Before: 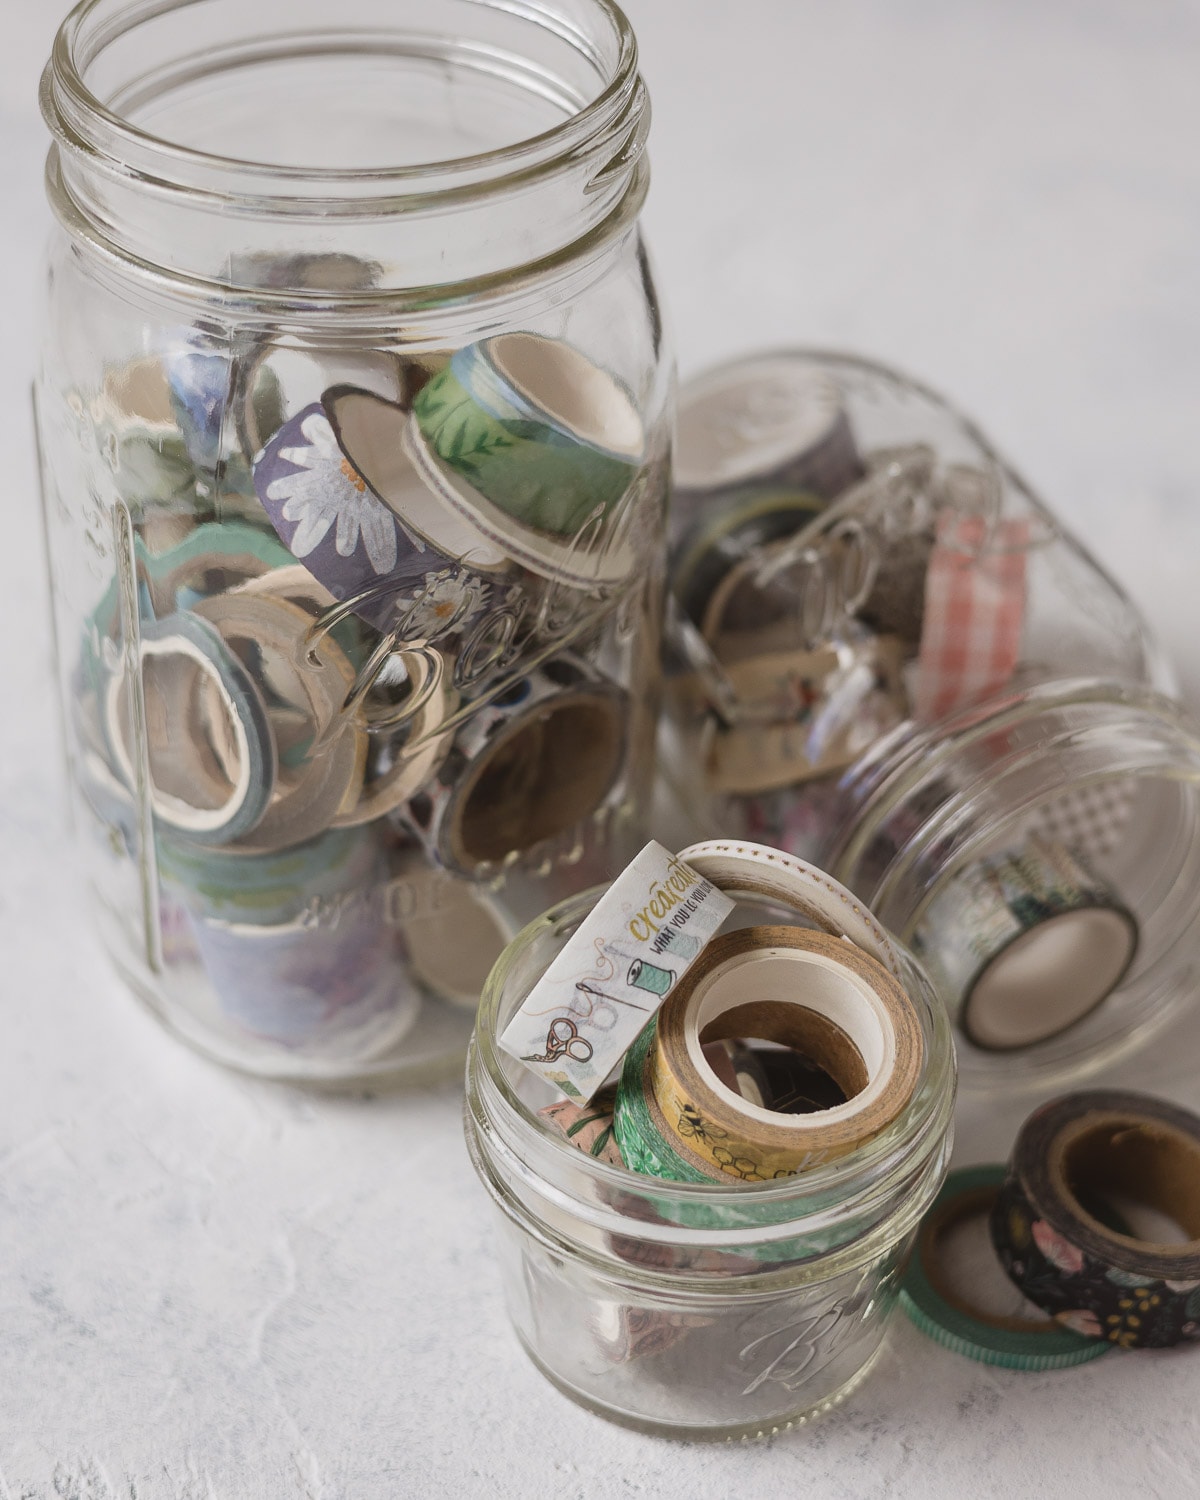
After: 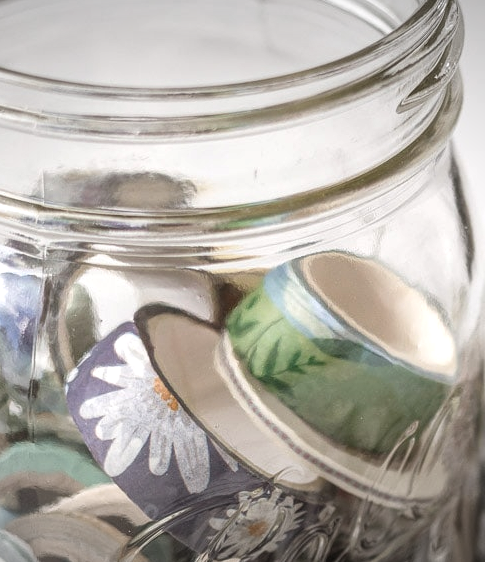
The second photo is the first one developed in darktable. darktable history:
exposure: exposure 0.658 EV, compensate highlight preservation false
local contrast: on, module defaults
contrast brightness saturation: contrast 0.013, saturation -0.062
vignetting: fall-off radius 100.03%, width/height ratio 1.336, unbound false
crop: left 15.61%, top 5.439%, right 43.914%, bottom 57.028%
